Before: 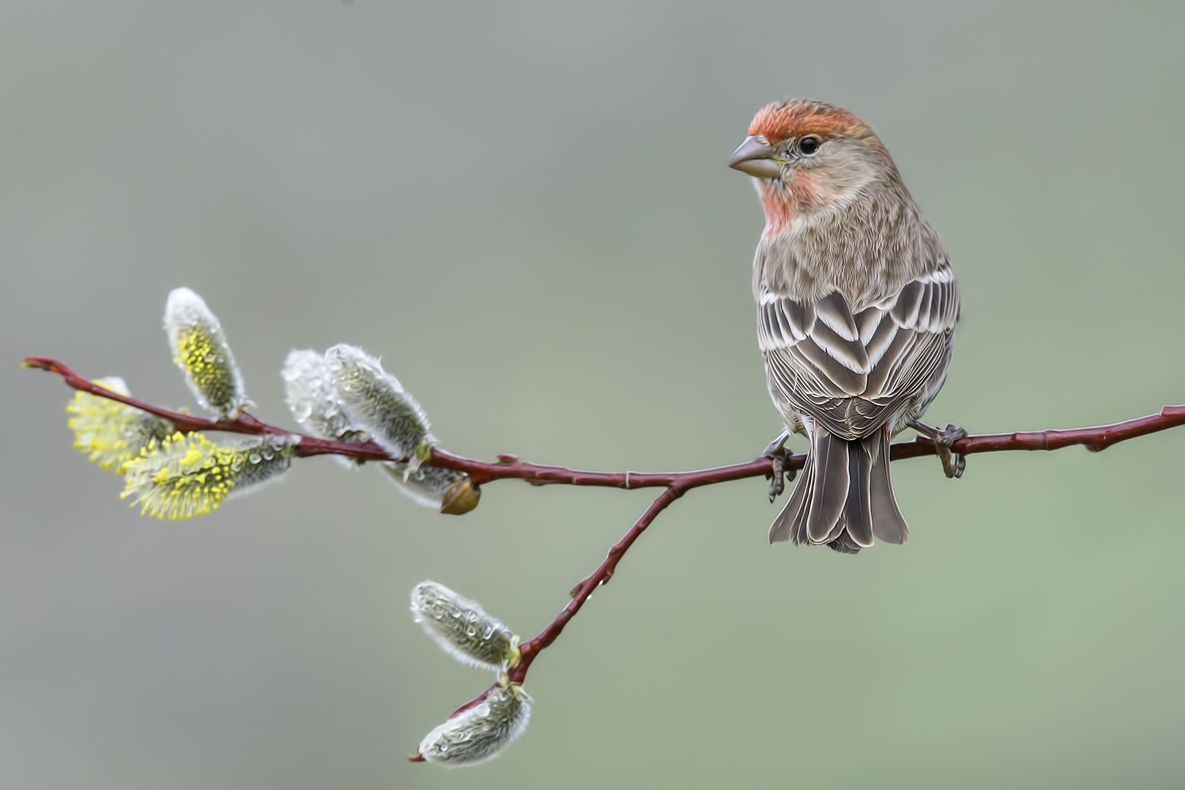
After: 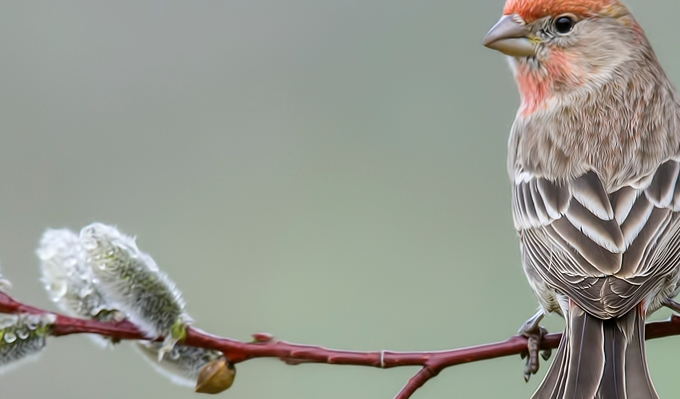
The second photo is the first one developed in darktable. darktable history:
crop: left 20.691%, top 15.406%, right 21.849%, bottom 33.978%
